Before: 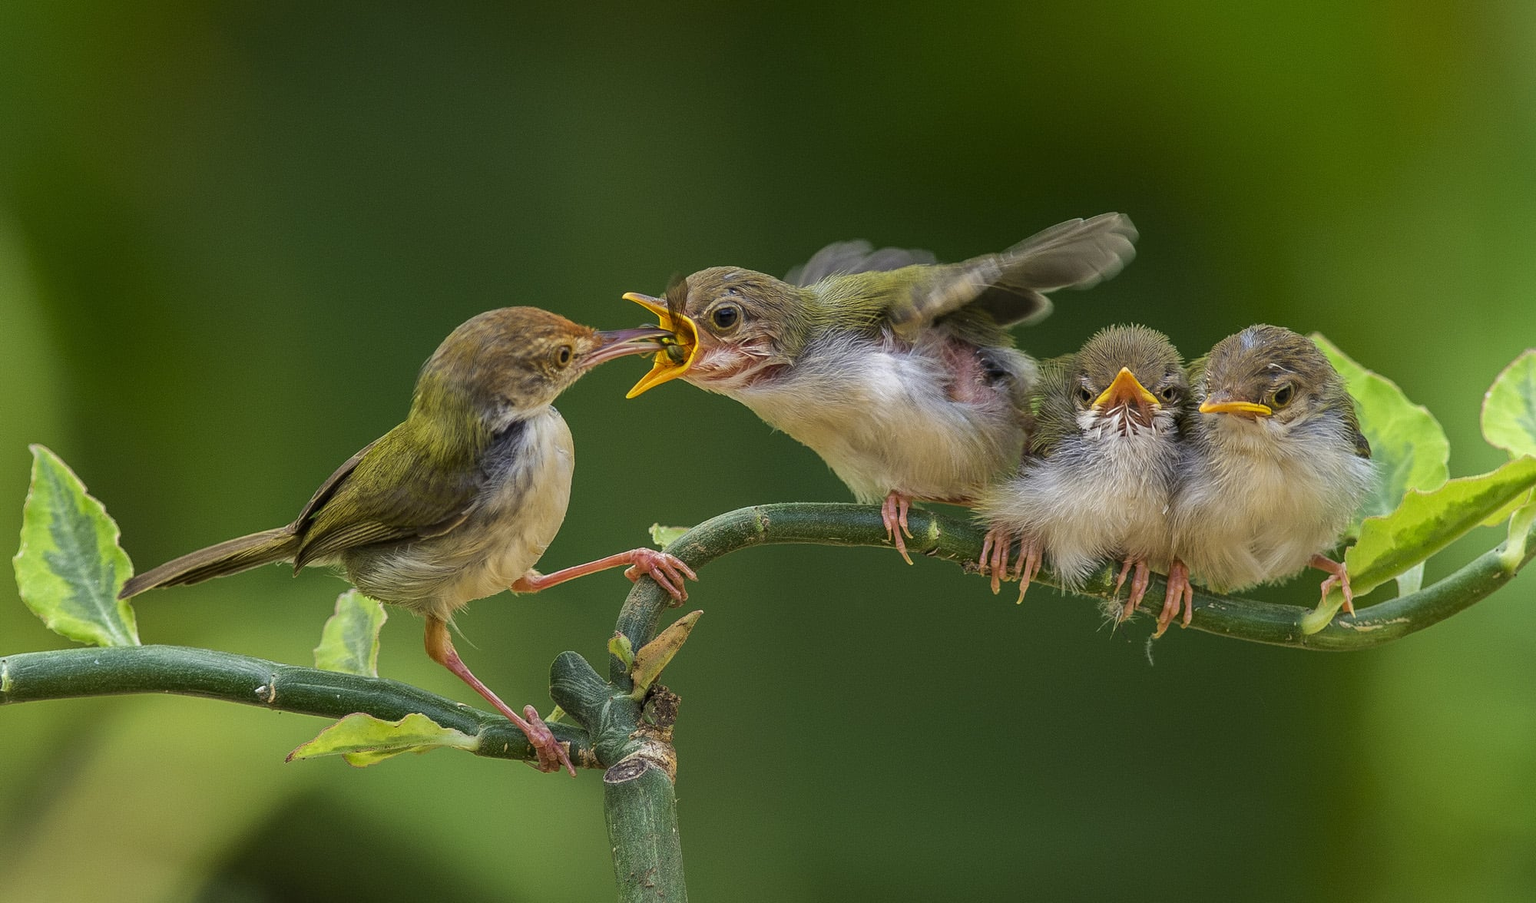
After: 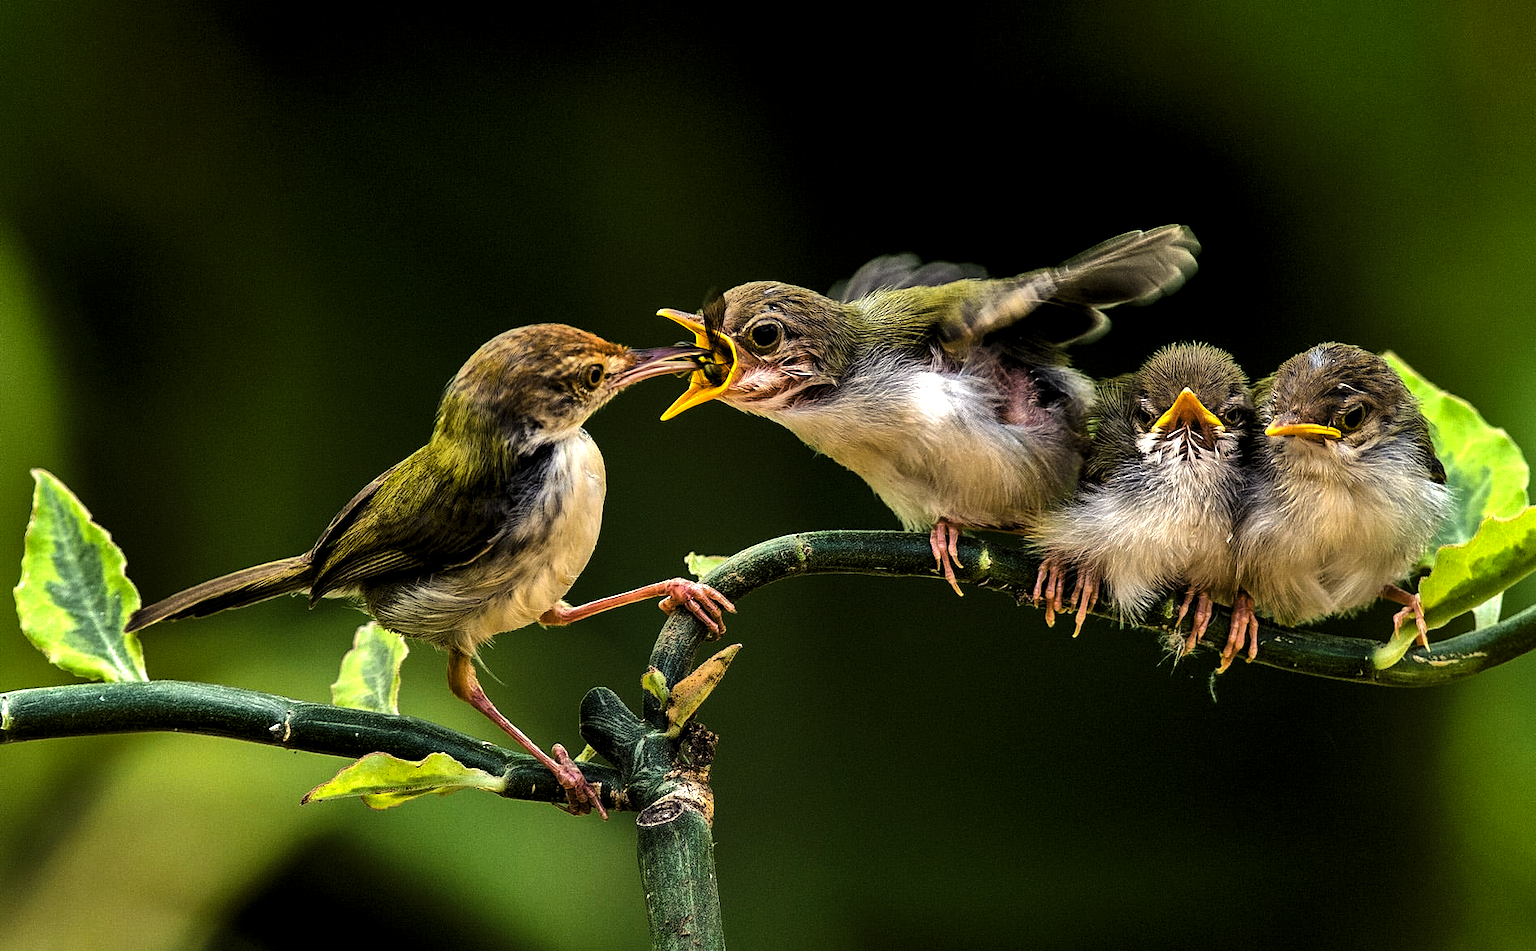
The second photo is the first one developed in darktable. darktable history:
tone equalizer: on, module defaults
levels: mode automatic, black 8.58%, gray 59.42%, levels [0, 0.445, 1]
color balance rgb: shadows lift › chroma 3%, shadows lift › hue 280.8°, power › hue 330°, highlights gain › chroma 3%, highlights gain › hue 75.6°, global offset › luminance -1%, perceptual saturation grading › global saturation 20%, perceptual saturation grading › highlights -25%, perceptual saturation grading › shadows 50%, global vibrance 20%
shadows and highlights: shadows 49, highlights -41, soften with gaussian
exposure: black level correction -0.001, exposure 0.9 EV, compensate exposure bias true, compensate highlight preservation false
crop and rotate: right 5.167%
